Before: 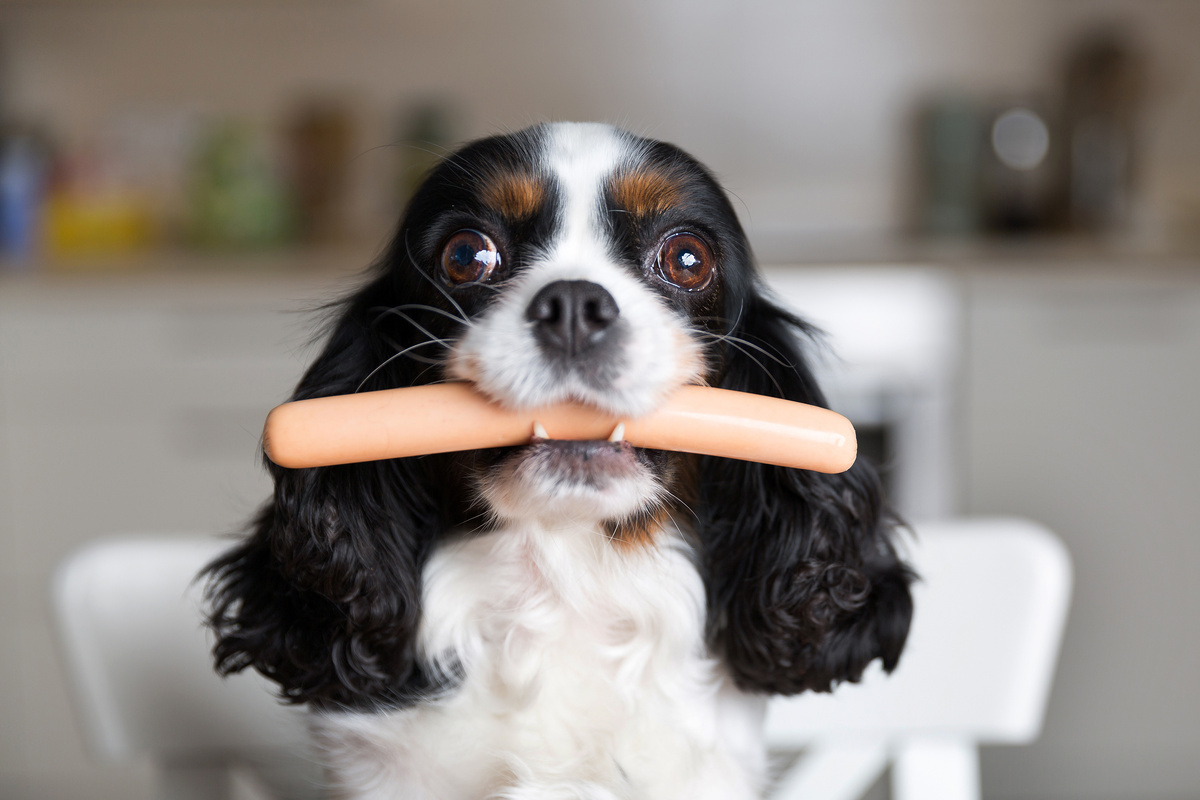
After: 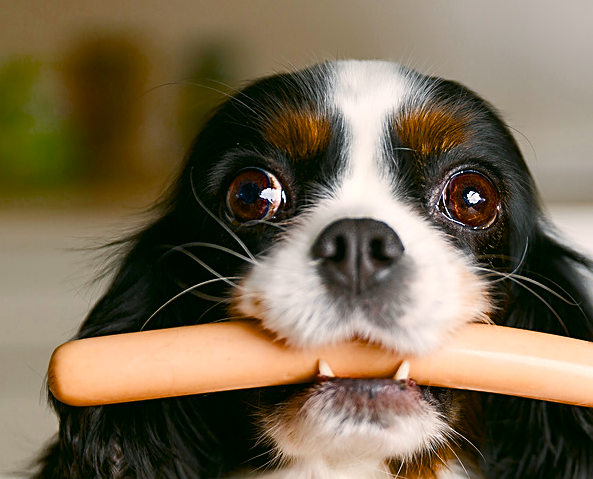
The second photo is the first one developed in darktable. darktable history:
sharpen: amount 0.571
color balance rgb: power › chroma 0.706%, power › hue 60°, perceptual saturation grading › global saturation 28.085%, perceptual saturation grading › highlights -25.863%, perceptual saturation grading › mid-tones 25.497%, perceptual saturation grading › shadows 49.931%, global vibrance 10.324%, saturation formula JzAzBz (2021)
color correction: highlights a* 4.11, highlights b* 4.97, shadows a* -8.04, shadows b* 4.63
crop: left 17.931%, top 7.82%, right 32.601%, bottom 32.291%
